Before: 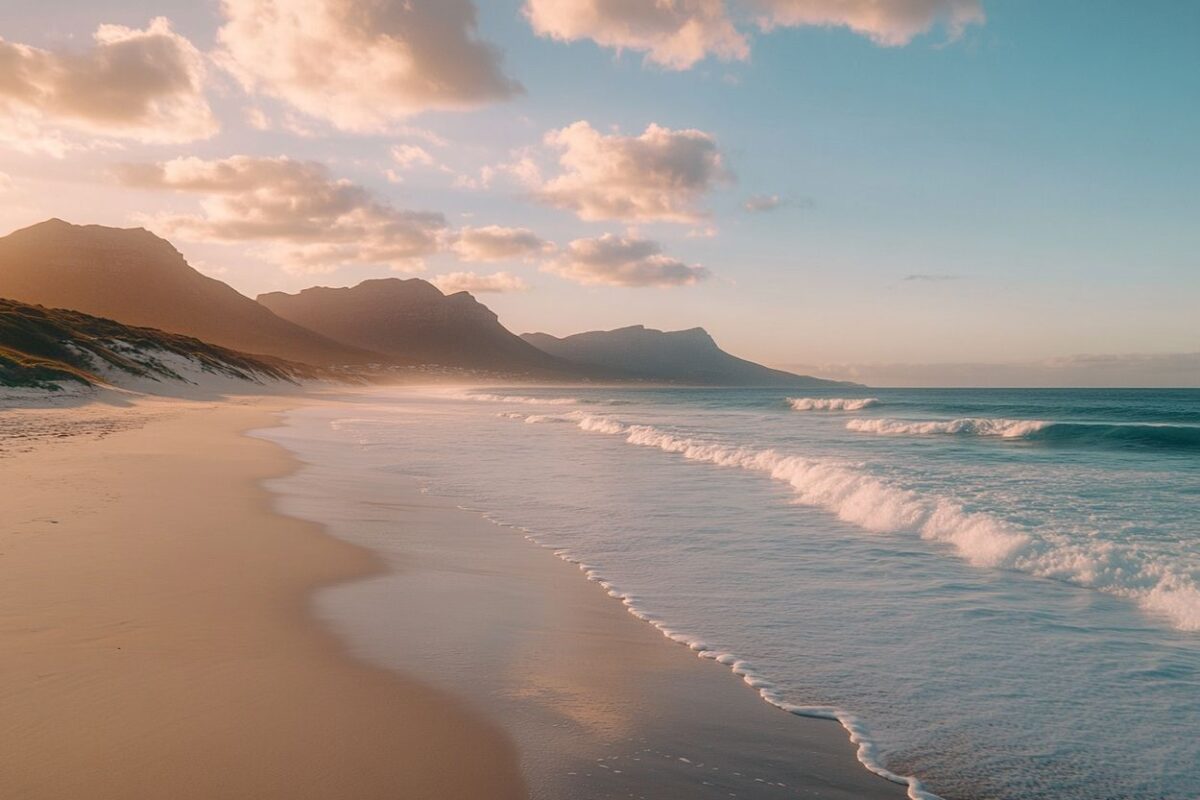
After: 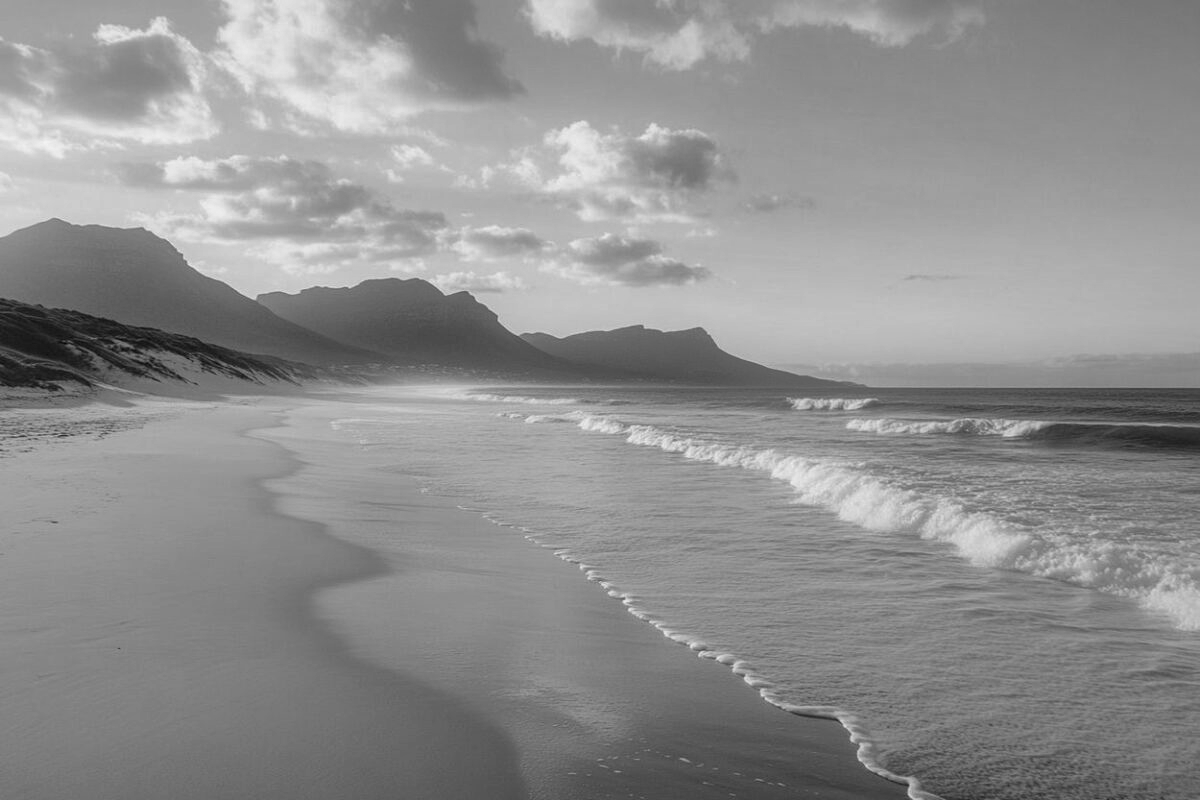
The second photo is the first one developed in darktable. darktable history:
monochrome: a 16.06, b 15.48, size 1
shadows and highlights: shadows 30
local contrast: detail 130%
